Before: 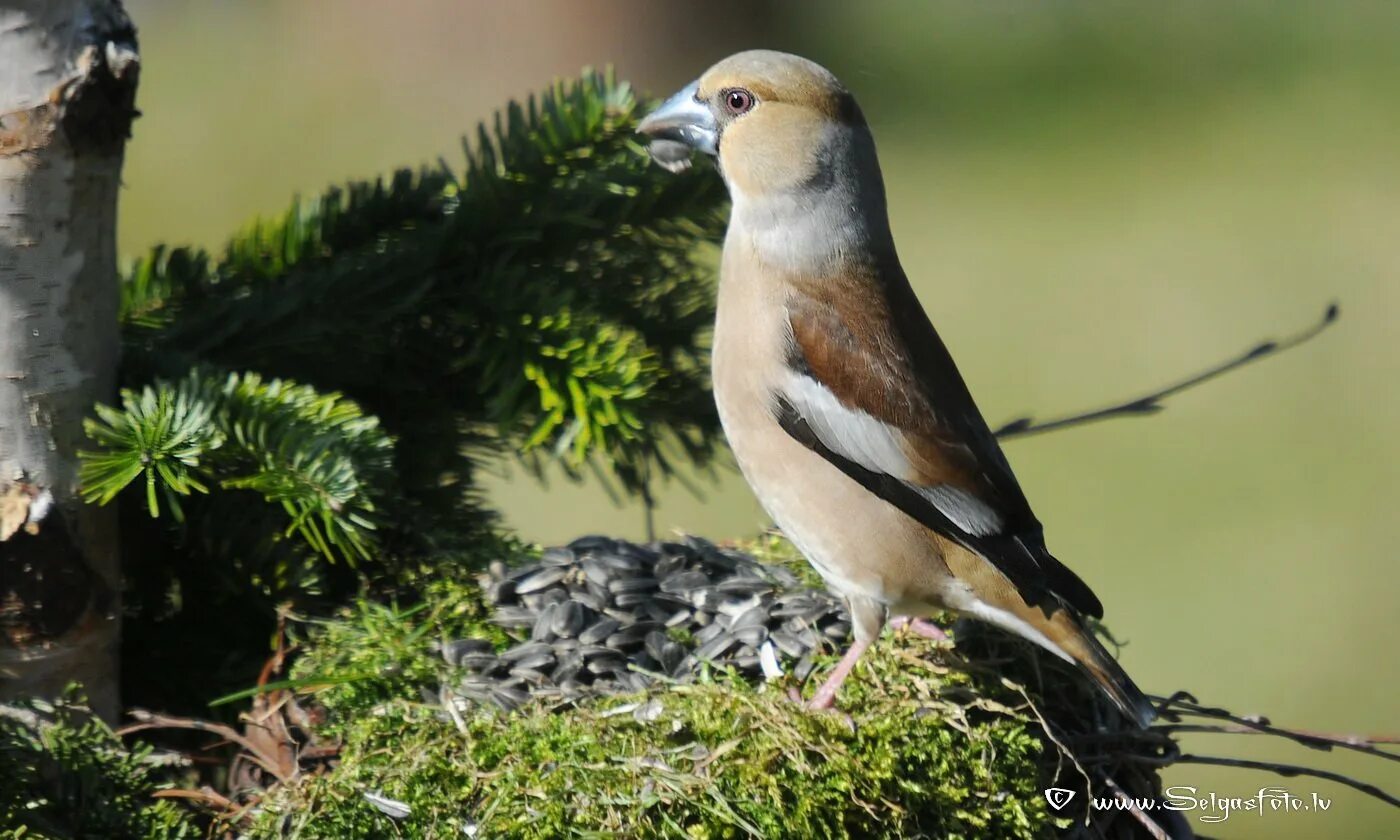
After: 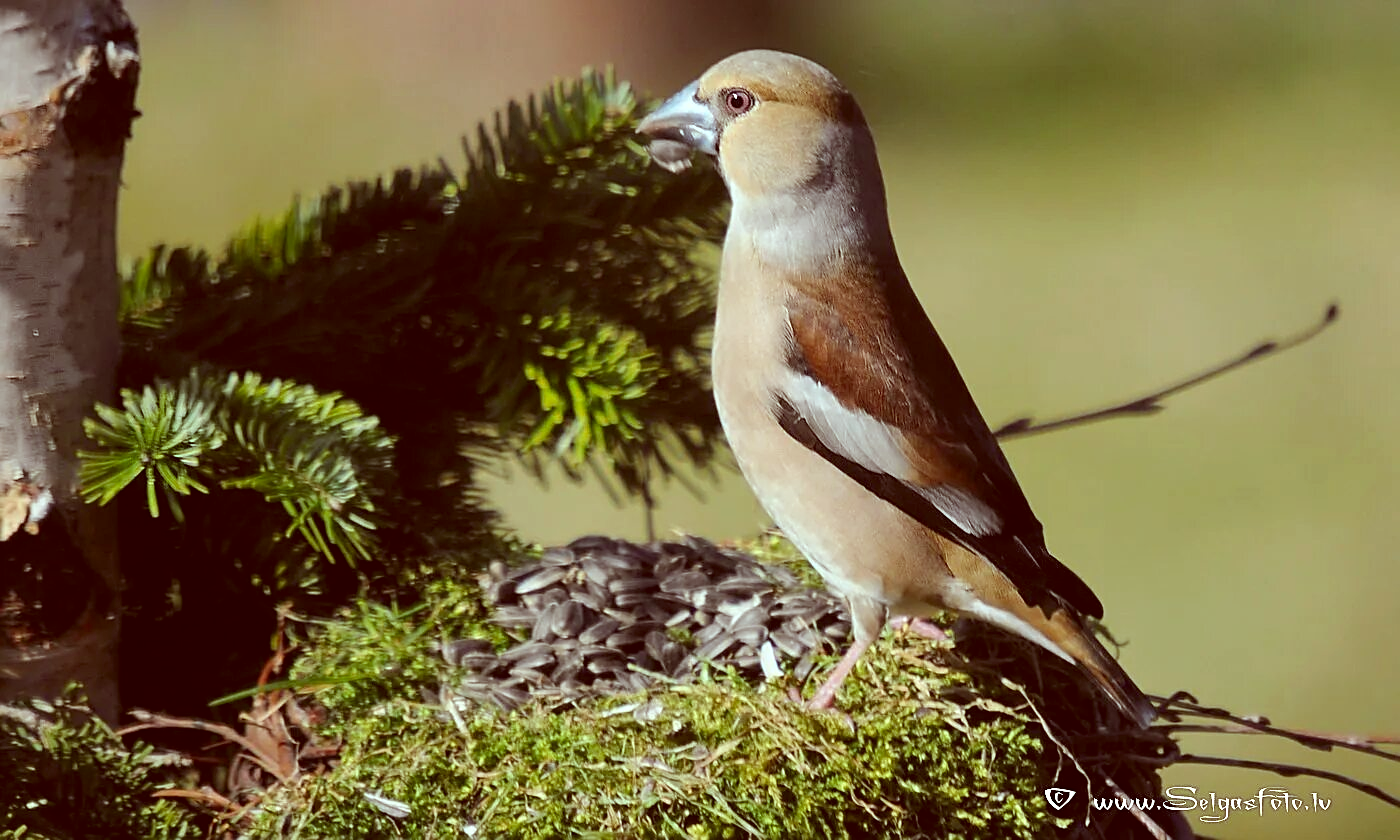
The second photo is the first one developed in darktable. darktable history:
sharpen: on, module defaults
color correction: highlights a* -7.2, highlights b* -0.184, shadows a* 20.69, shadows b* 11.9
